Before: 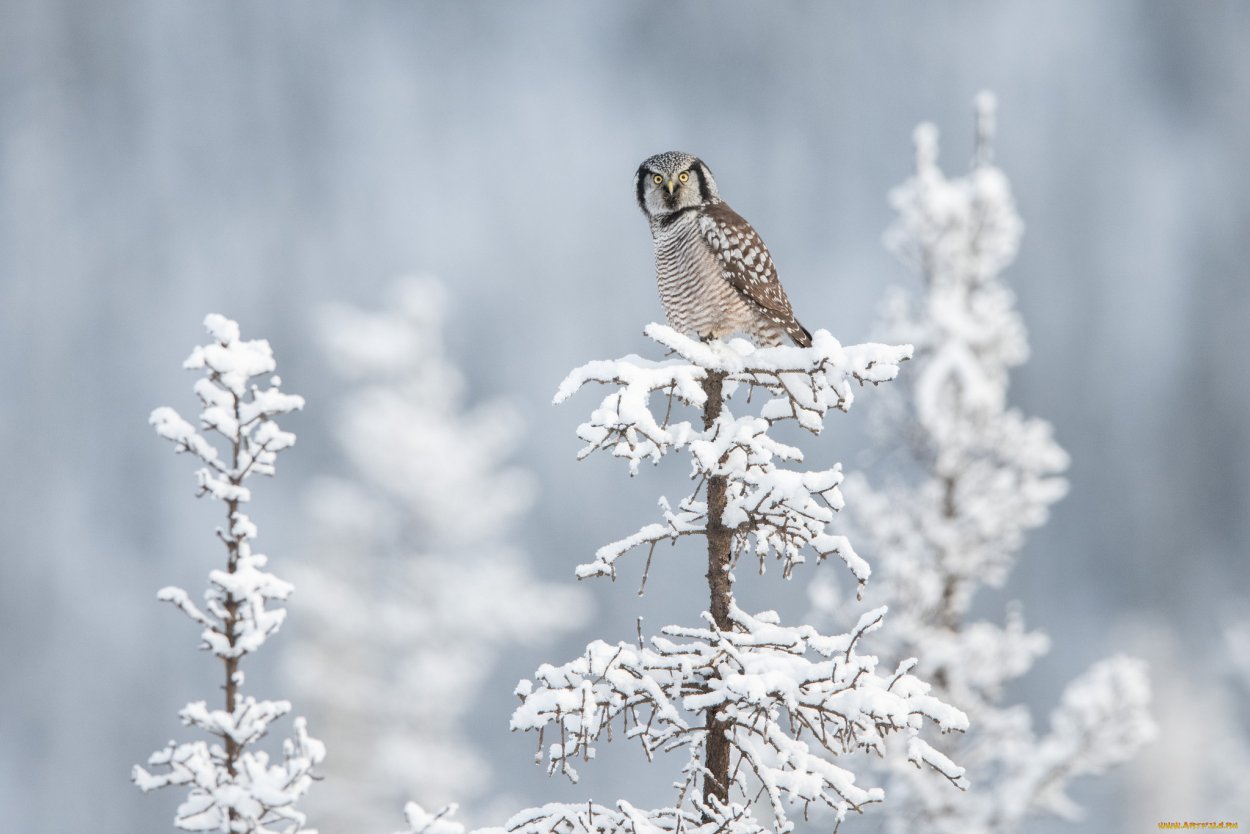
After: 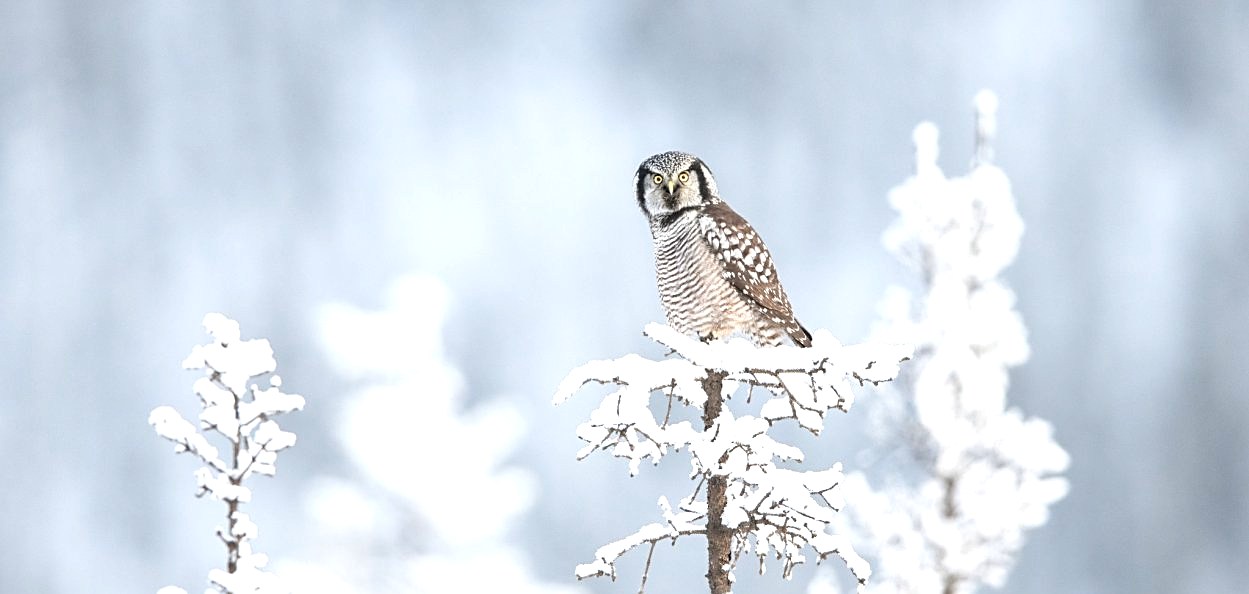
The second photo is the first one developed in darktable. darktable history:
crop: right 0%, bottom 28.664%
sharpen: on, module defaults
exposure: black level correction 0, exposure 0.7 EV, compensate highlight preservation false
